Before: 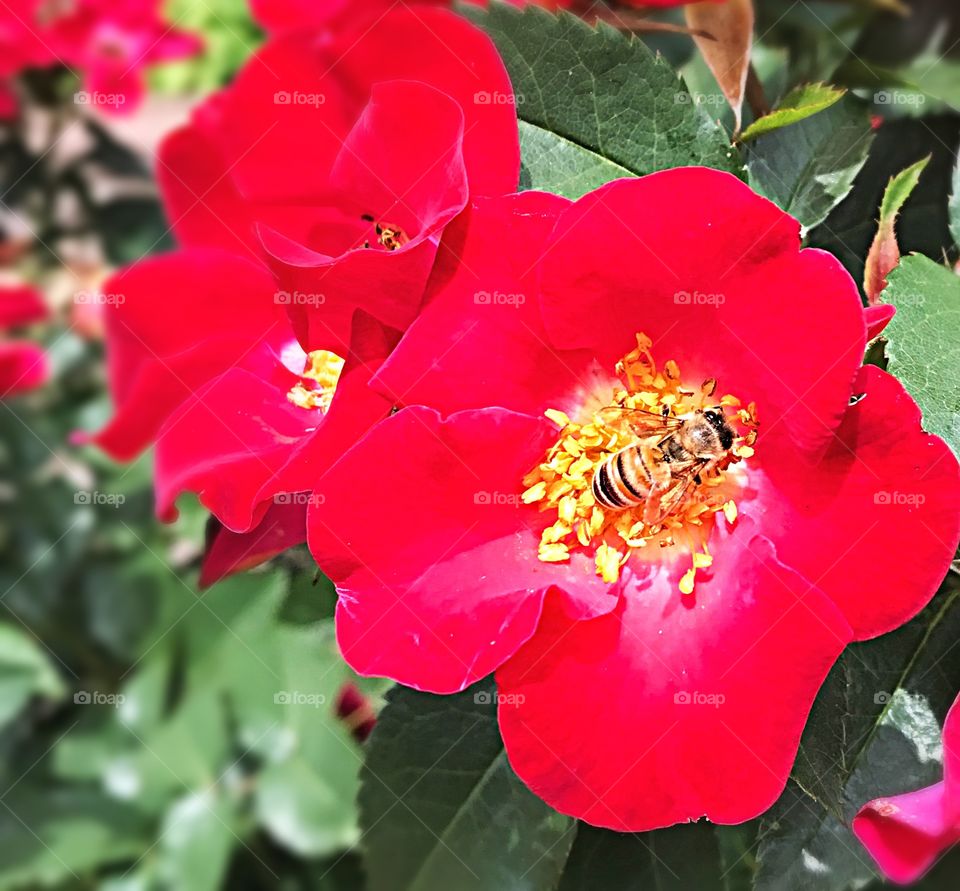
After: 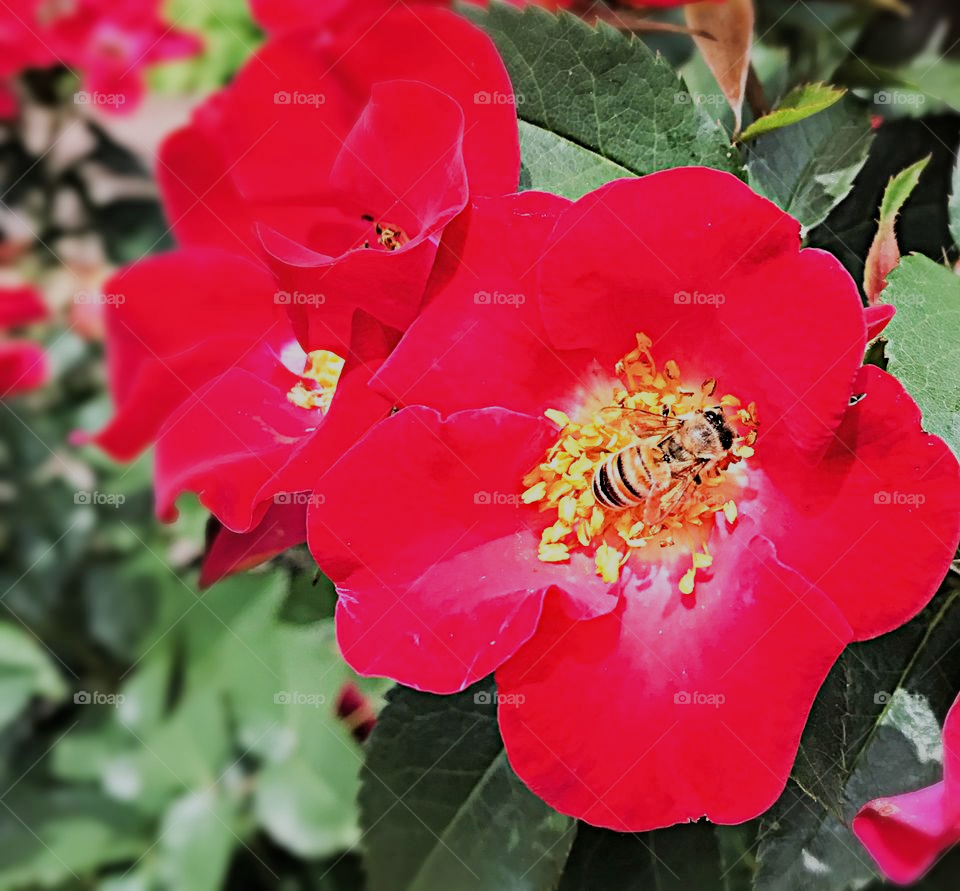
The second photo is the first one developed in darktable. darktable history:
filmic rgb: black relative exposure -7.1 EV, white relative exposure 5.39 EV, hardness 3.02
